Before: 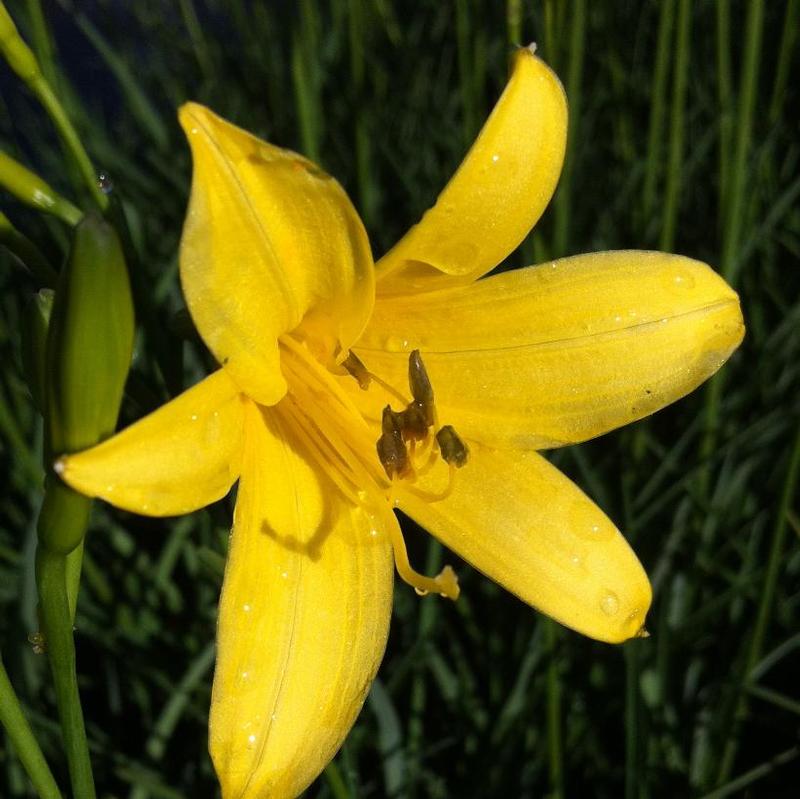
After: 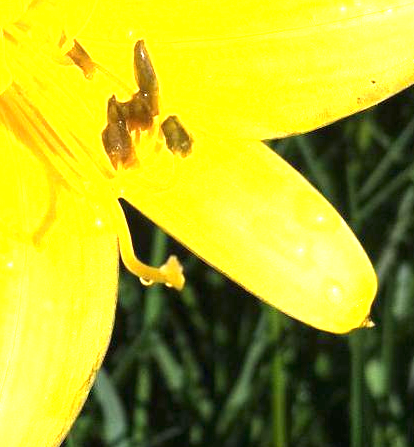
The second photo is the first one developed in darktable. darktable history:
crop: left 34.479%, top 38.822%, right 13.718%, bottom 5.172%
exposure: black level correction 0, exposure 1.75 EV, compensate exposure bias true, compensate highlight preservation false
